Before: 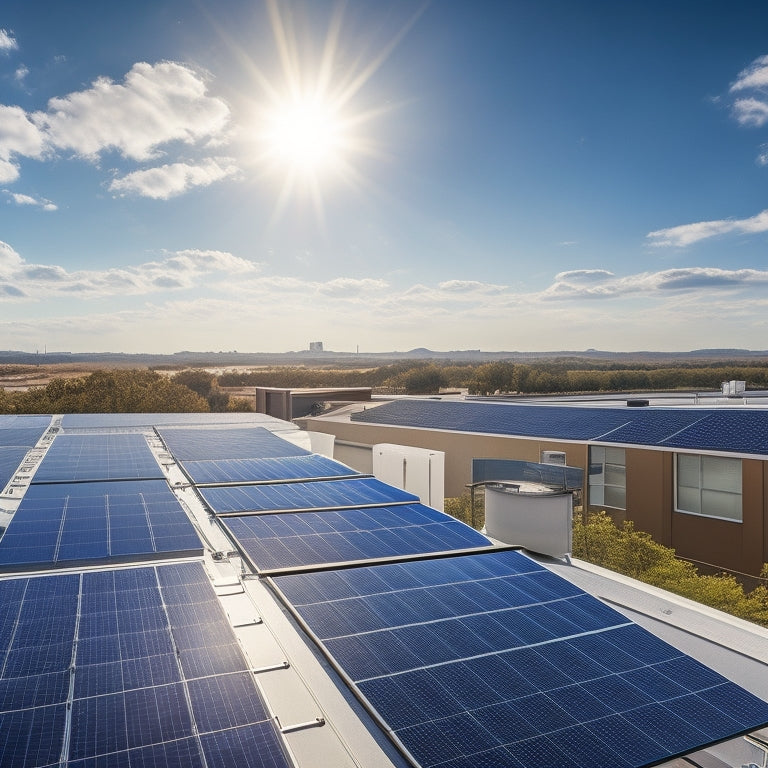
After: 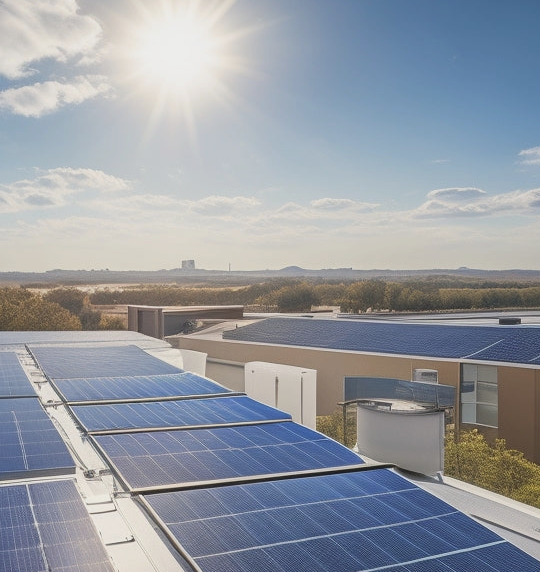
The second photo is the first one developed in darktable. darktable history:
crop and rotate: left 16.687%, top 10.774%, right 12.992%, bottom 14.641%
contrast brightness saturation: contrast -0.137, brightness 0.046, saturation -0.117
